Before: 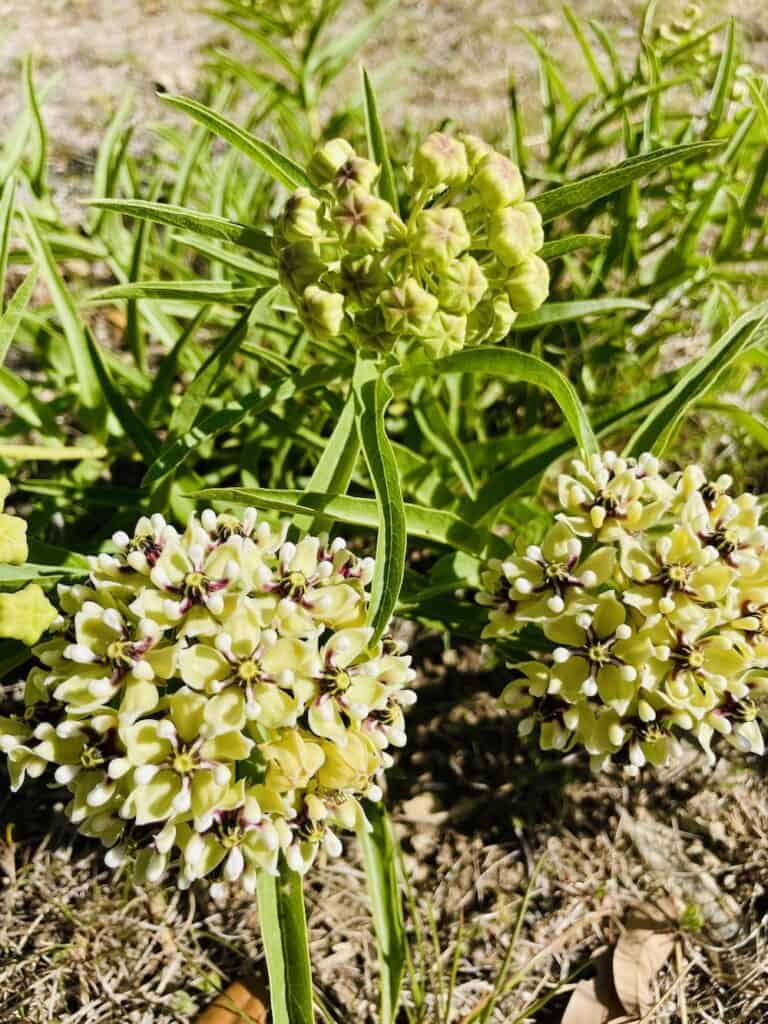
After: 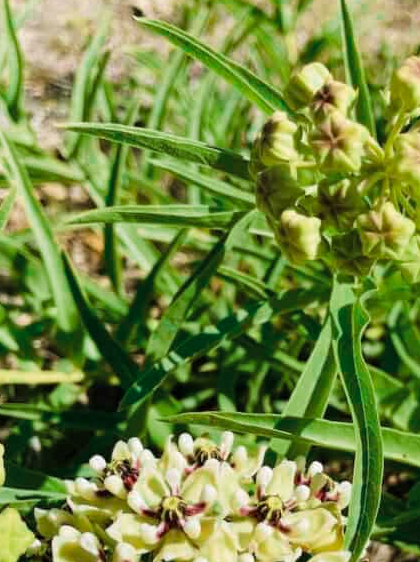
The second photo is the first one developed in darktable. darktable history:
velvia: on, module defaults
color zones: curves: ch0 [(0, 0.5) (0.125, 0.4) (0.25, 0.5) (0.375, 0.4) (0.5, 0.4) (0.625, 0.6) (0.75, 0.6) (0.875, 0.5)]; ch1 [(0, 0.4) (0.125, 0.5) (0.25, 0.4) (0.375, 0.4) (0.5, 0.4) (0.625, 0.4) (0.75, 0.5) (0.875, 0.4)]; ch2 [(0, 0.6) (0.125, 0.5) (0.25, 0.5) (0.375, 0.6) (0.5, 0.6) (0.625, 0.5) (0.75, 0.5) (0.875, 0.5)]
crop and rotate: left 3.047%, top 7.509%, right 42.236%, bottom 37.598%
